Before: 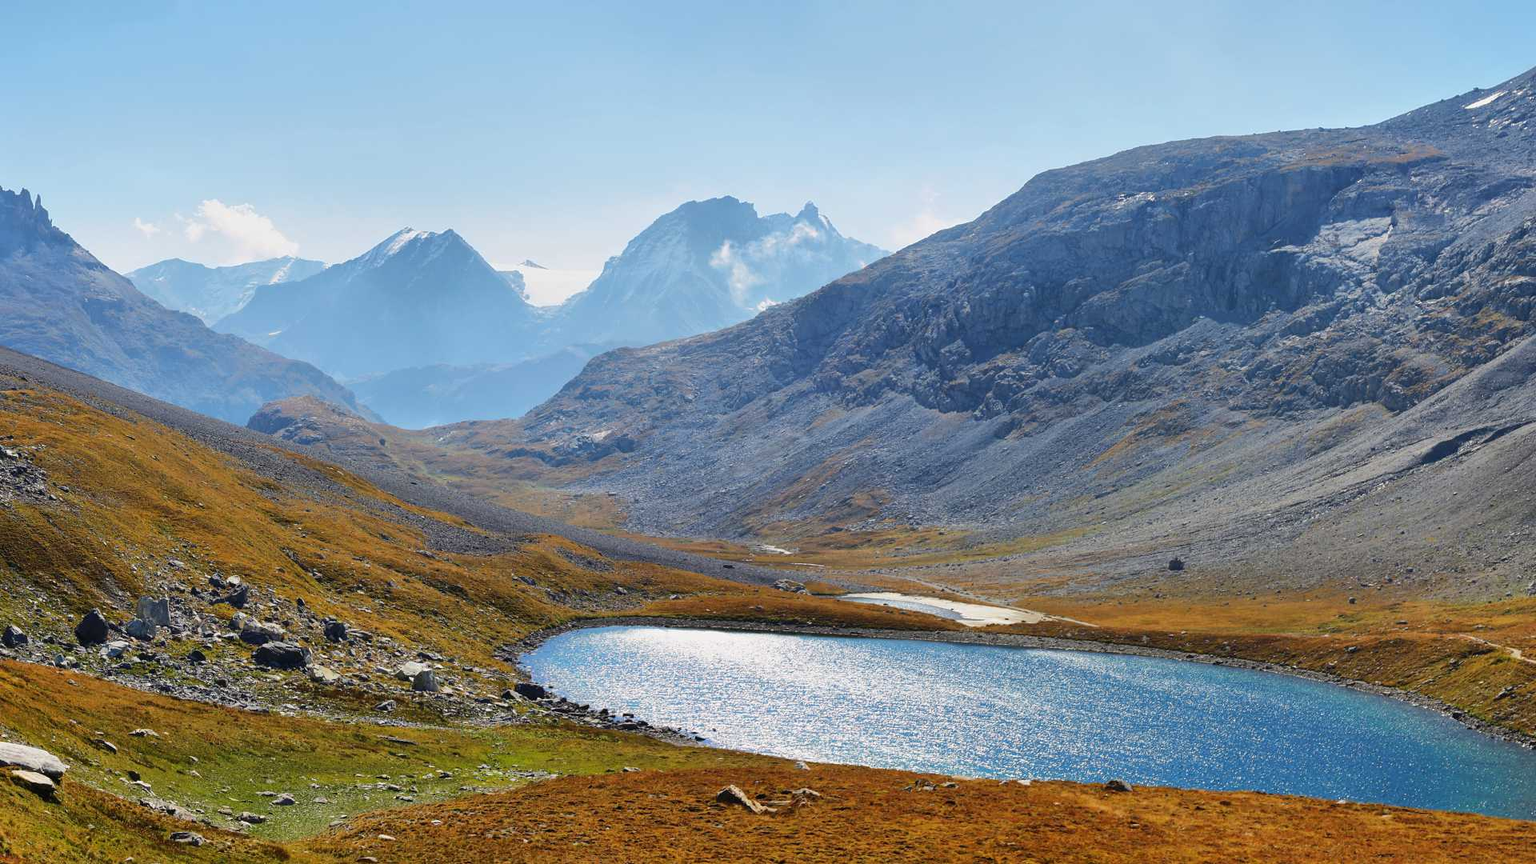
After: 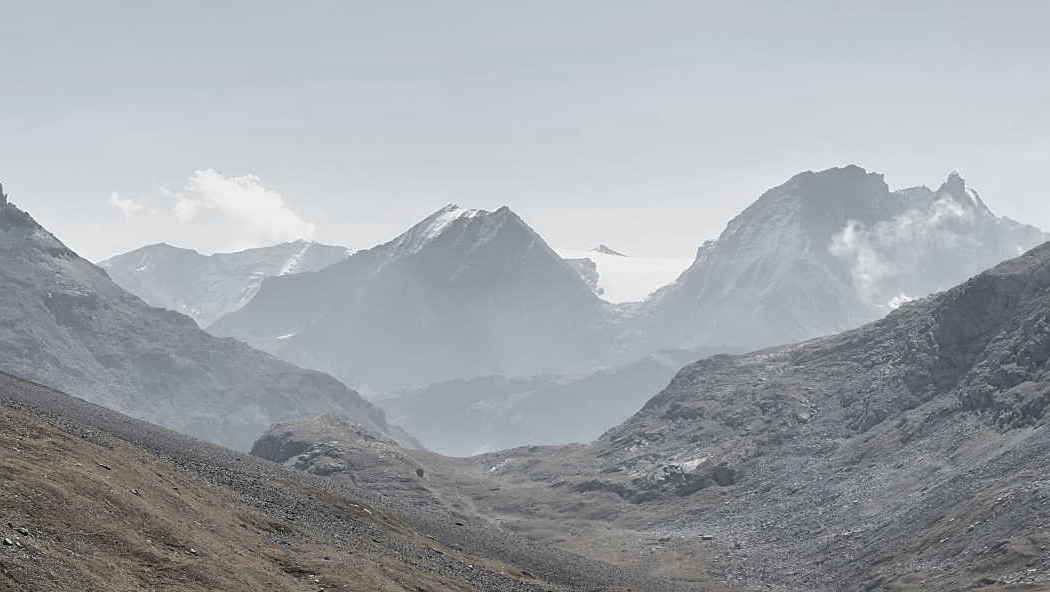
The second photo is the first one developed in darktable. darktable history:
tone equalizer: on, module defaults
white balance: red 1, blue 1
color correction: saturation 0.2
shadows and highlights: shadows 62.66, white point adjustment 0.37, highlights -34.44, compress 83.82%
crop and rotate: left 3.047%, top 7.509%, right 42.236%, bottom 37.598%
sharpen: amount 0.2
